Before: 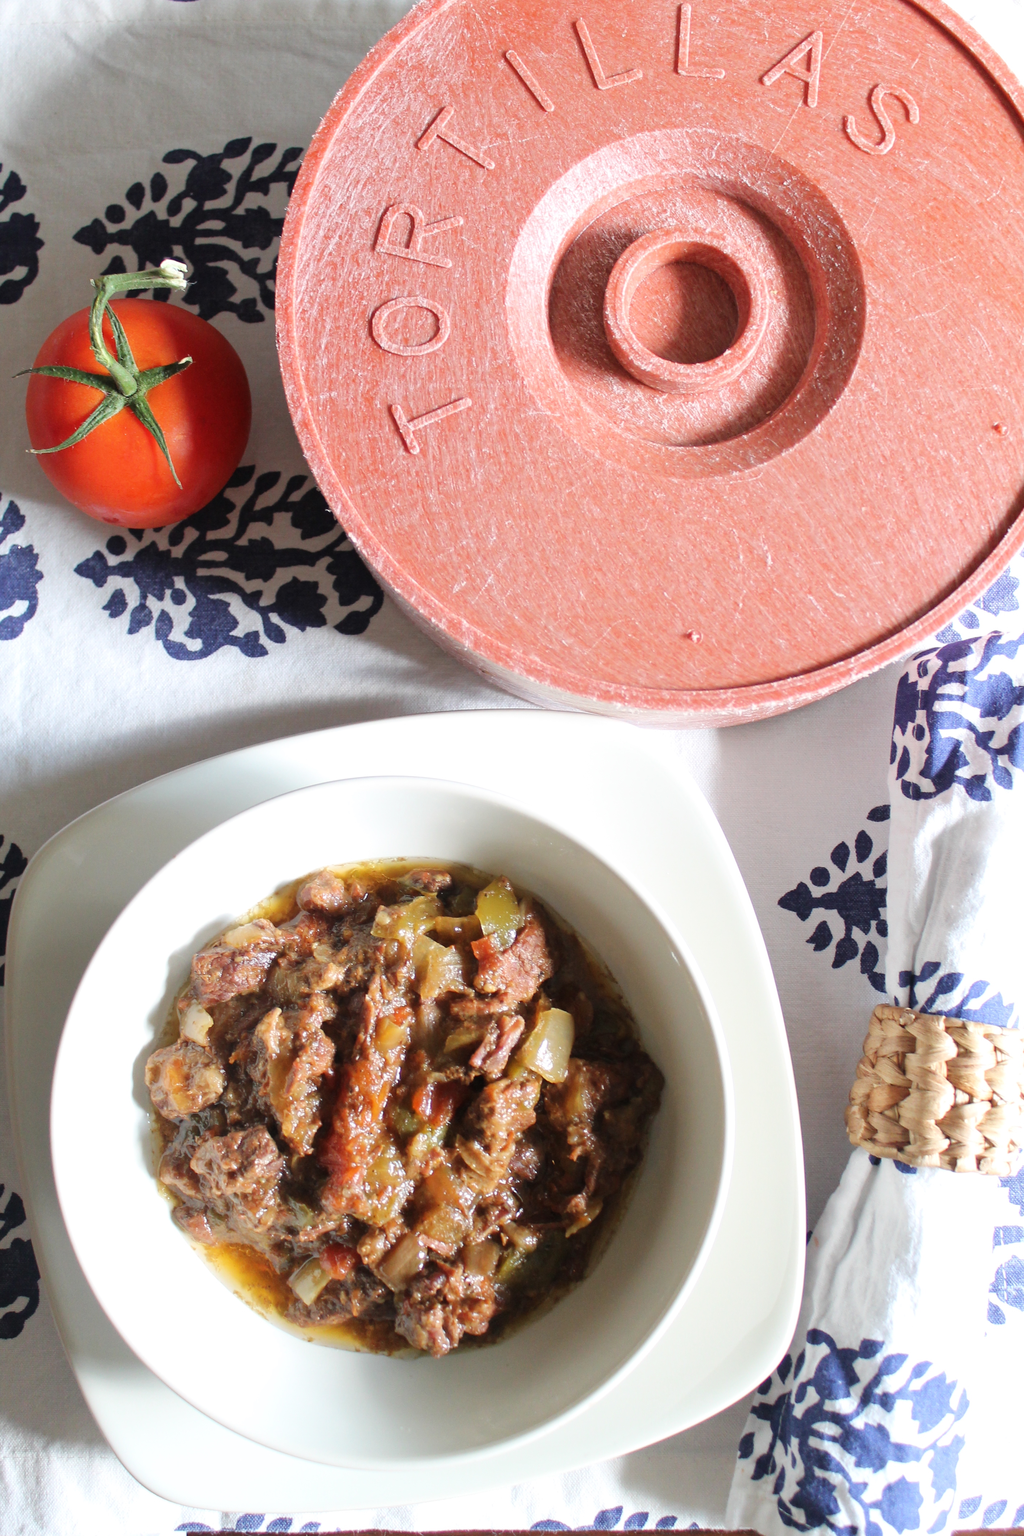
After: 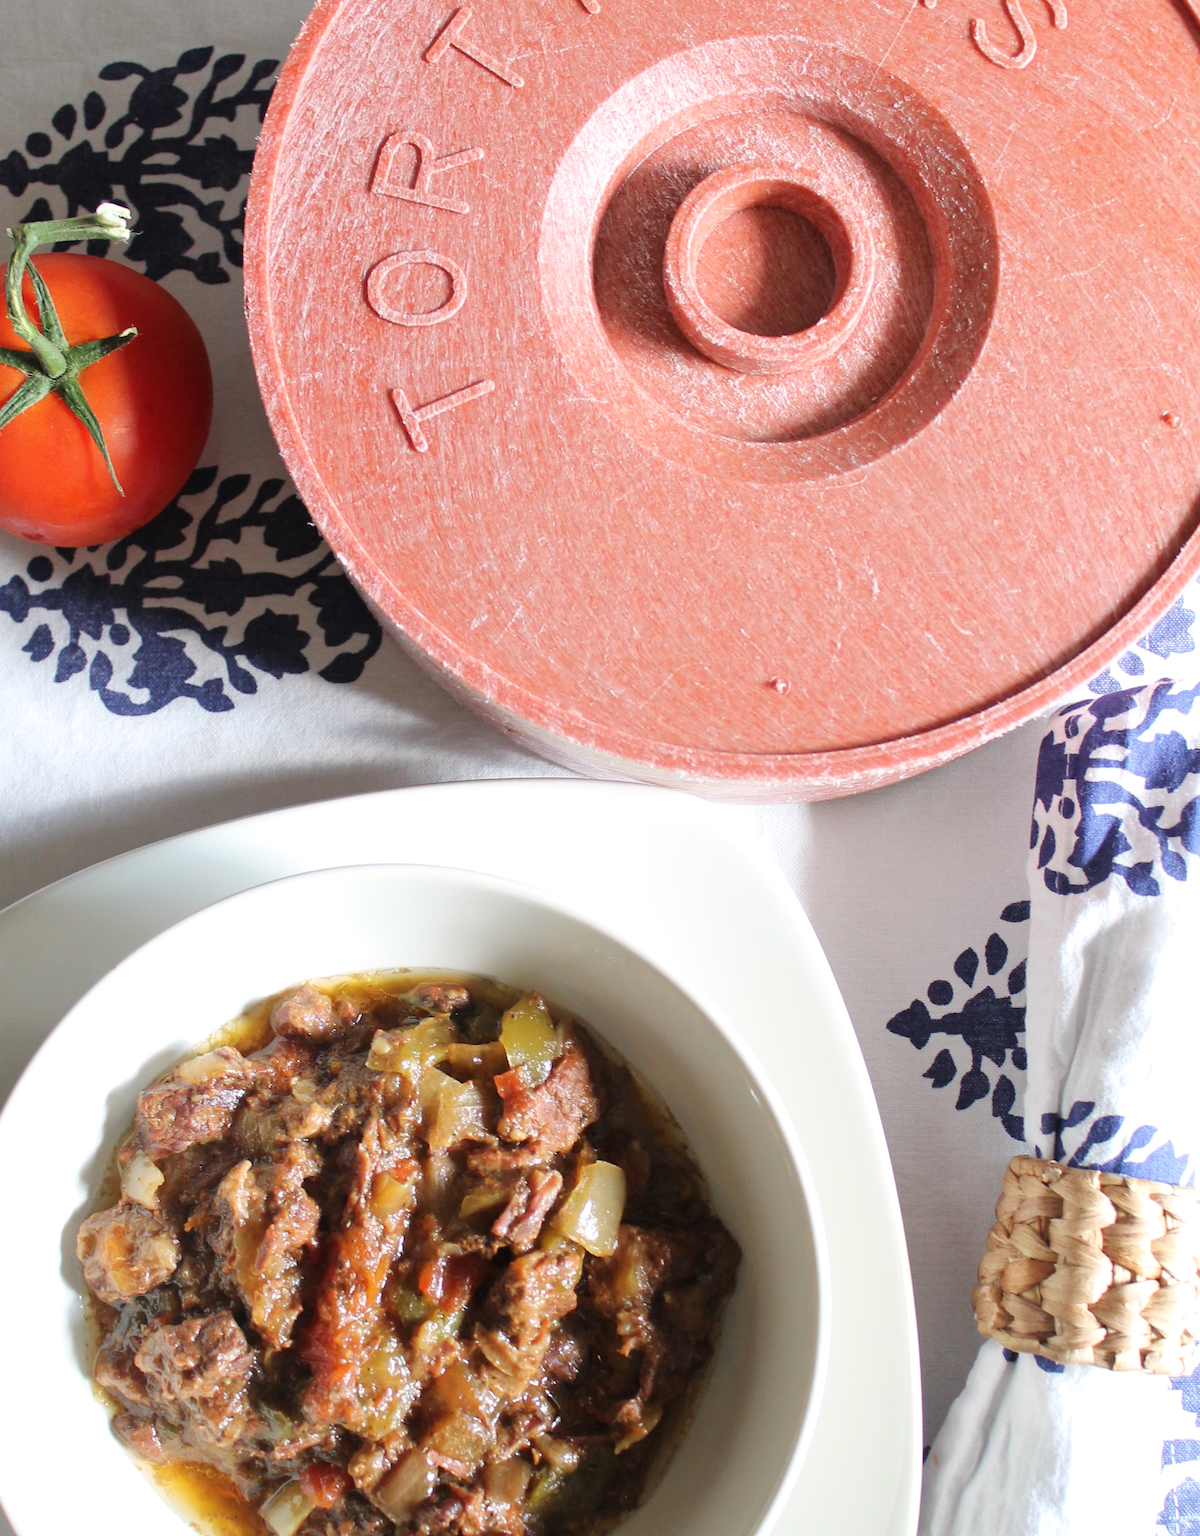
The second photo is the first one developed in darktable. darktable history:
crop: left 8.329%, top 6.583%, bottom 15.256%
